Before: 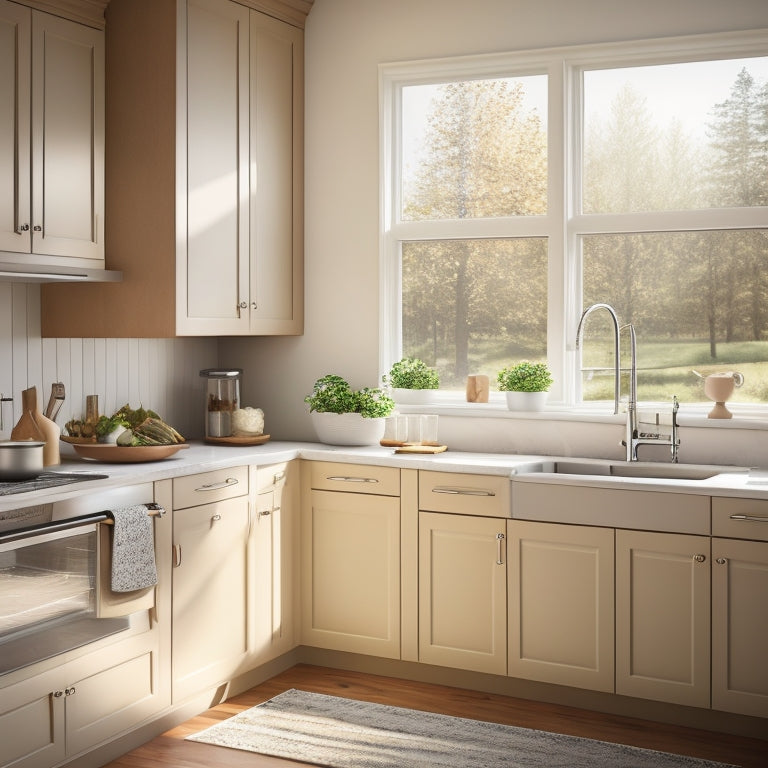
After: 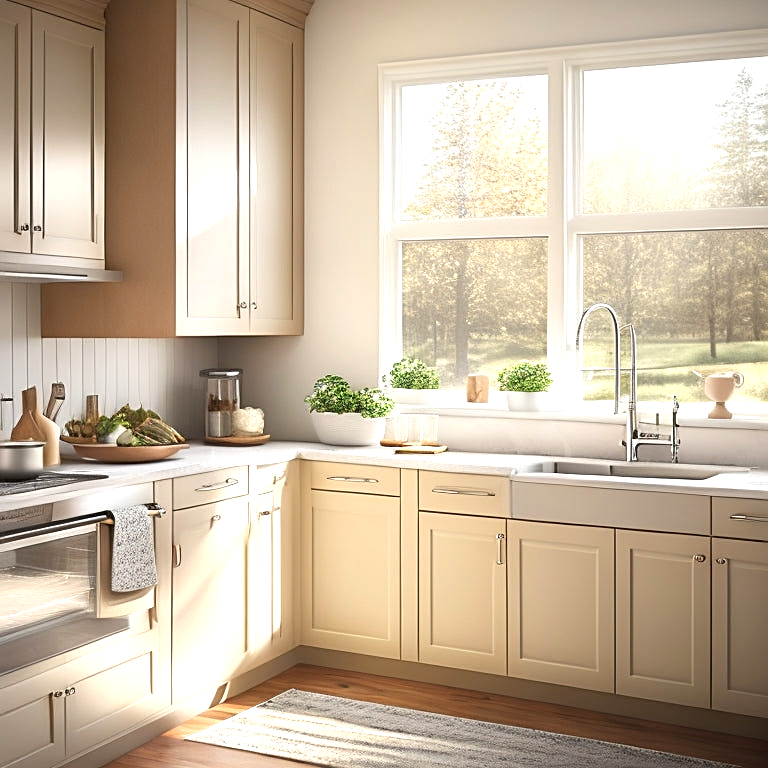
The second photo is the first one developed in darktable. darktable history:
sharpen: radius 1.967
exposure: exposure 0.574 EV, compensate highlight preservation false
